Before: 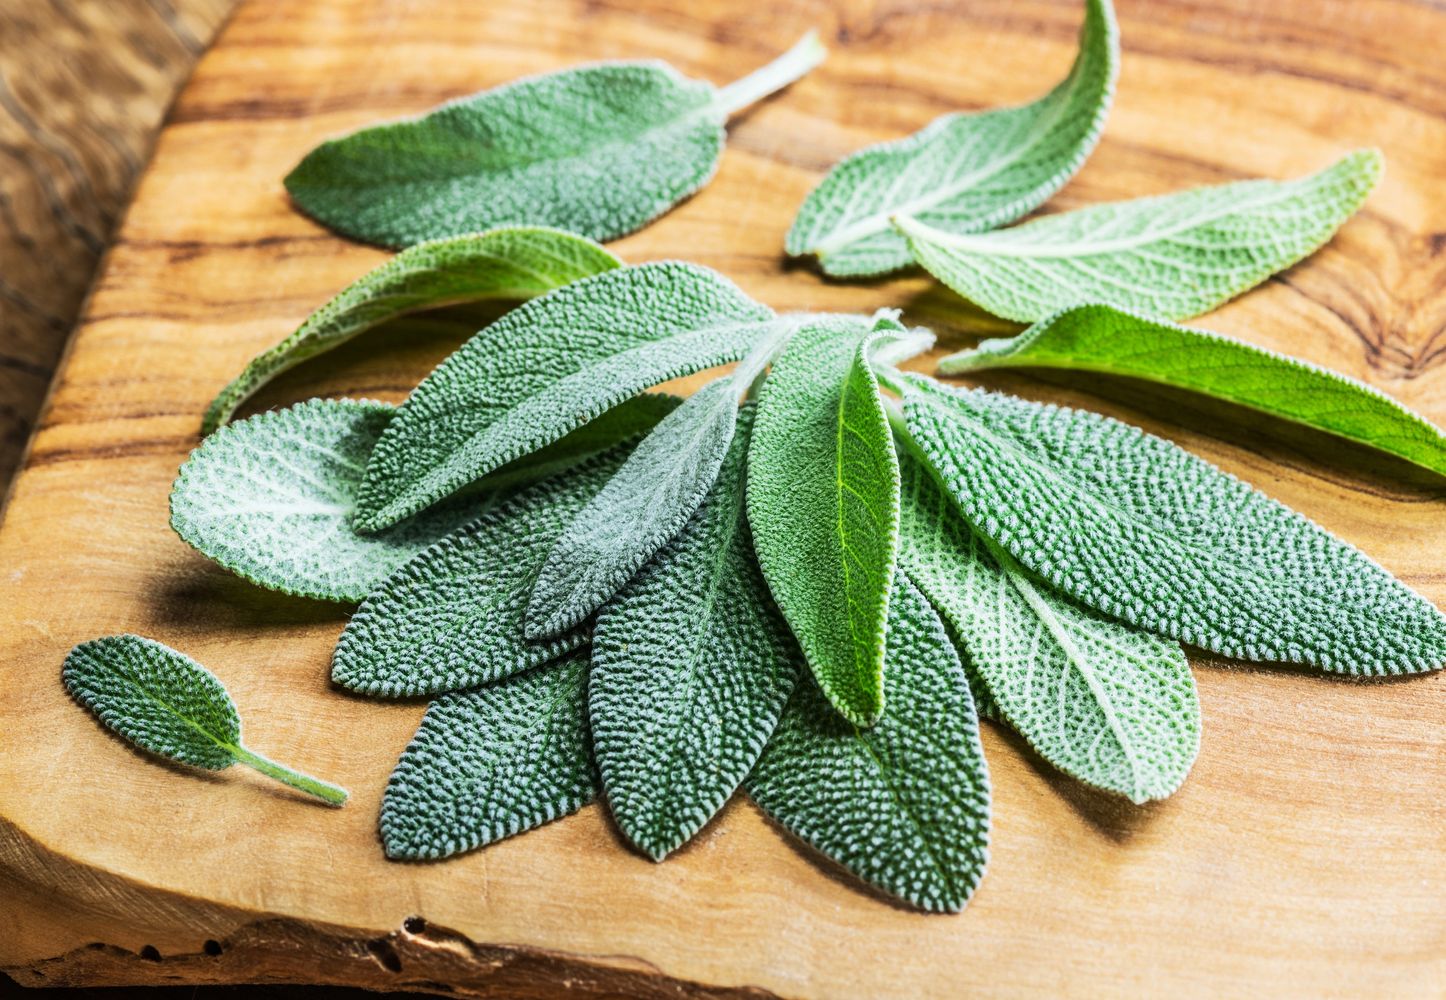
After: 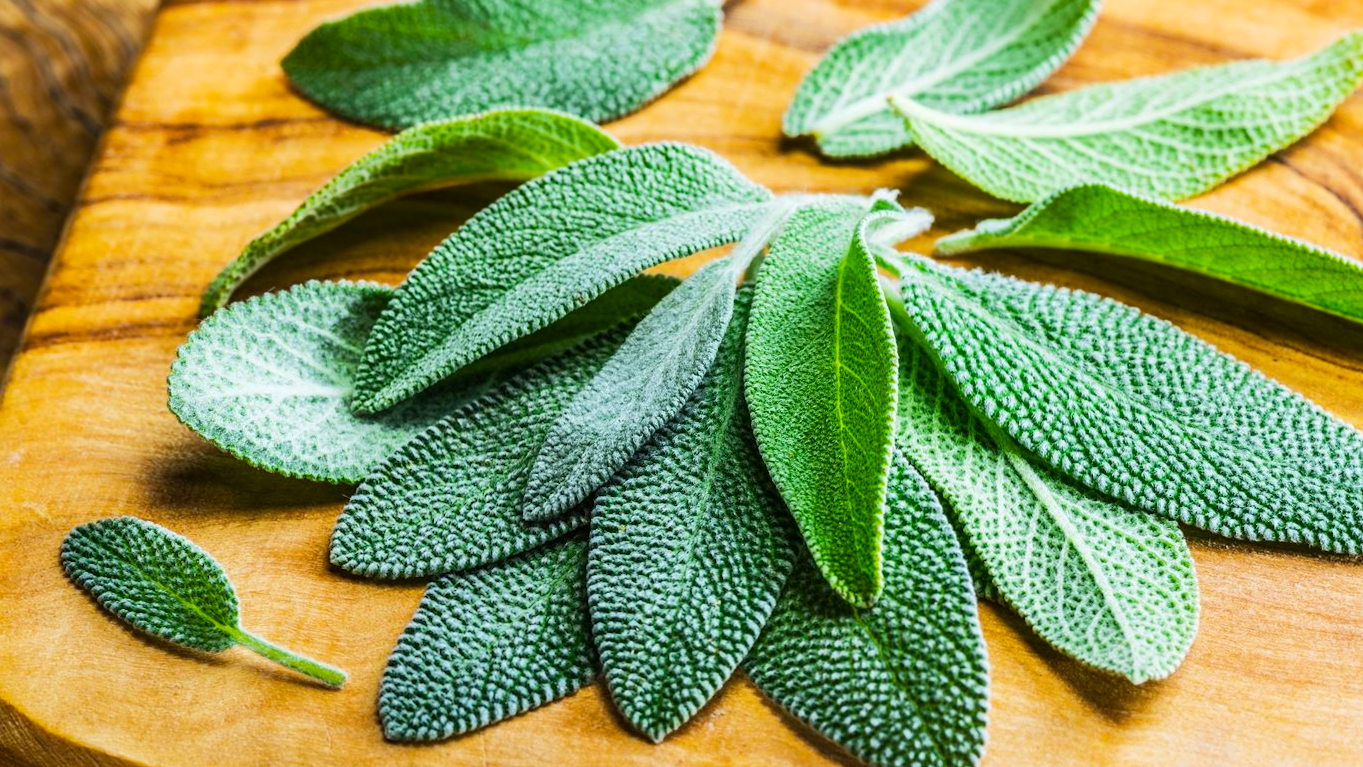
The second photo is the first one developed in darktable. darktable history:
color balance rgb: linear chroma grading › global chroma 9.285%, perceptual saturation grading › global saturation 29.833%
crop and rotate: angle 0.113°, top 11.82%, right 5.415%, bottom 11.165%
